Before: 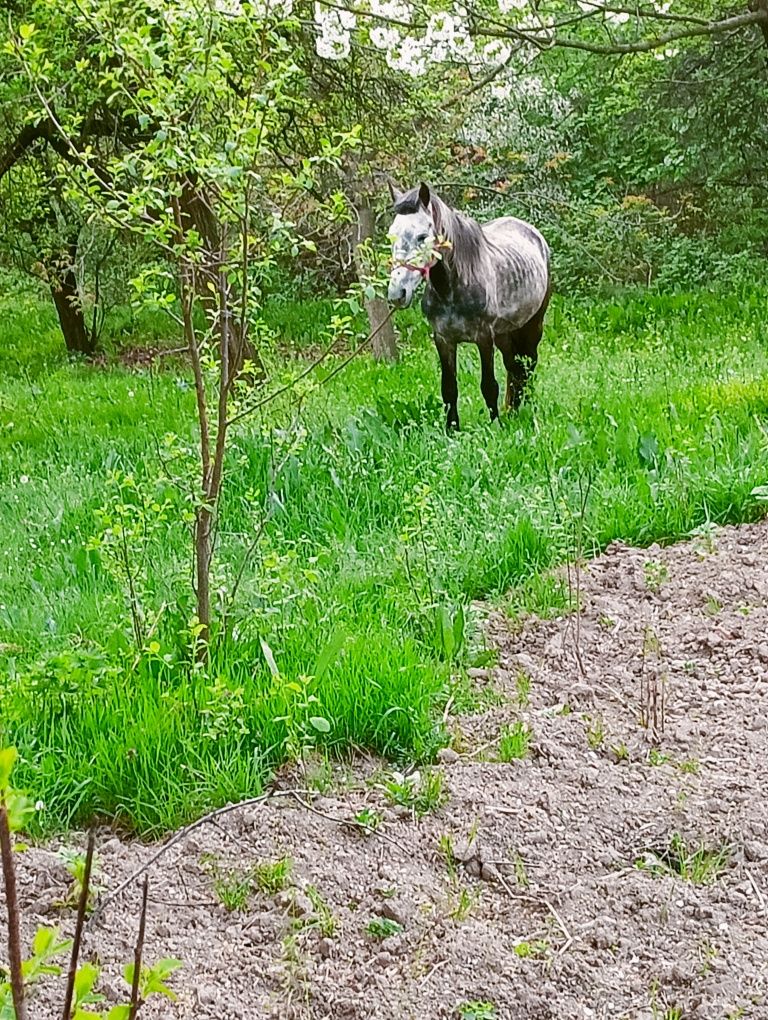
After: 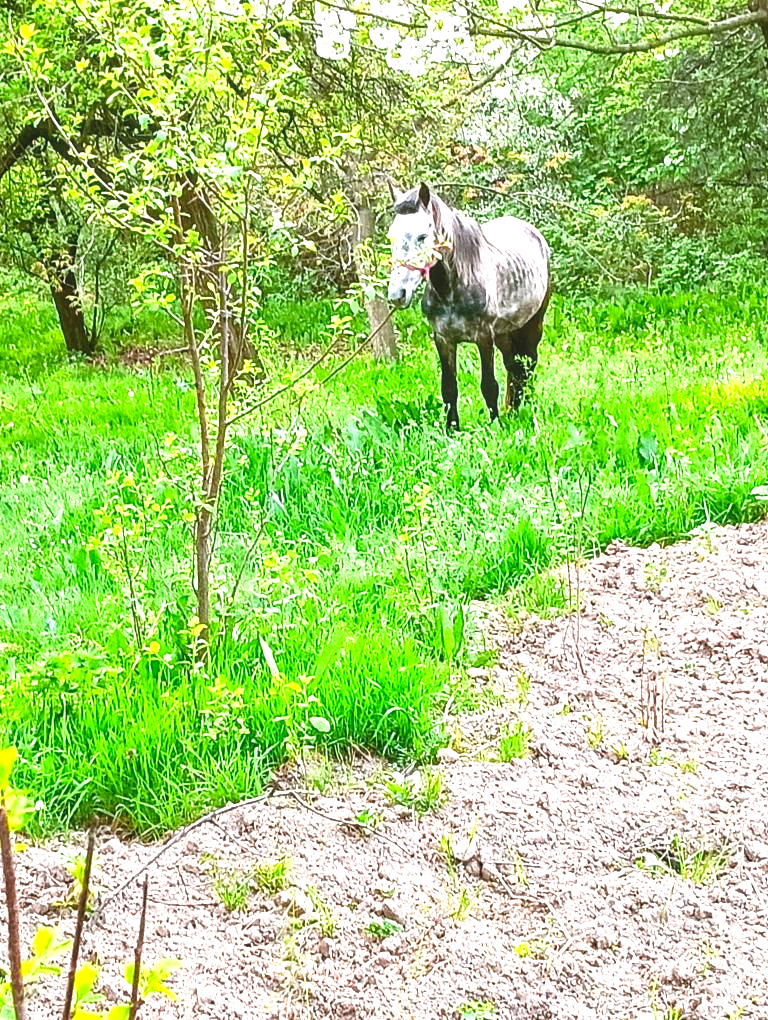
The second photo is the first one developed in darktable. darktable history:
levels: levels [0, 0.352, 0.703]
local contrast: detail 110%
